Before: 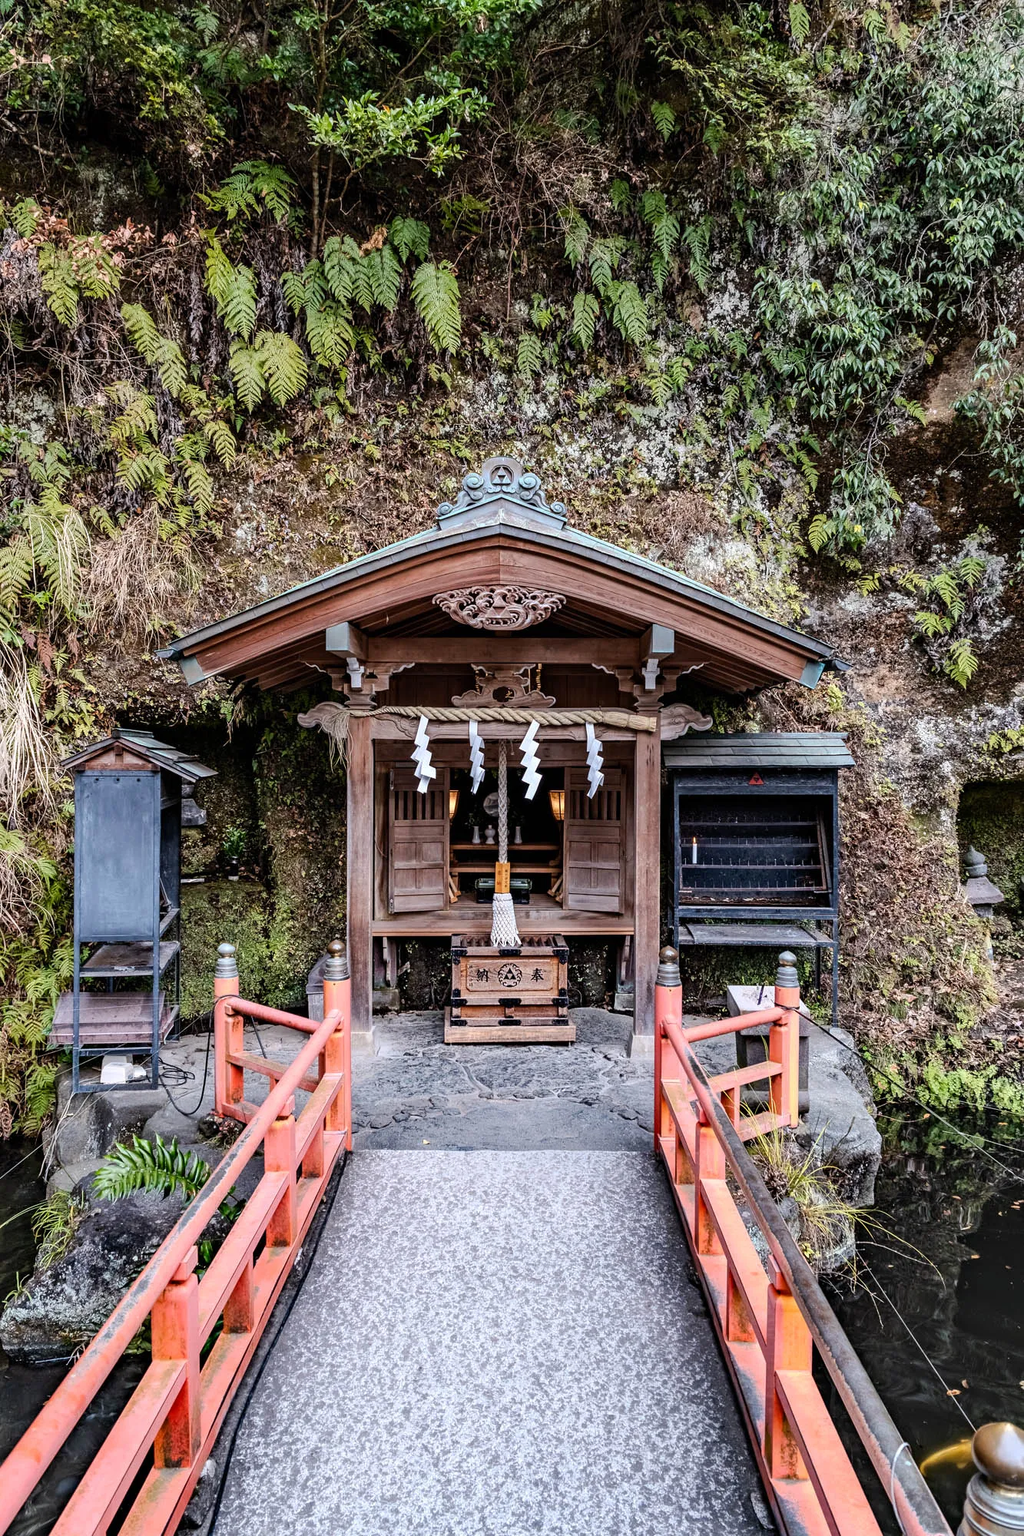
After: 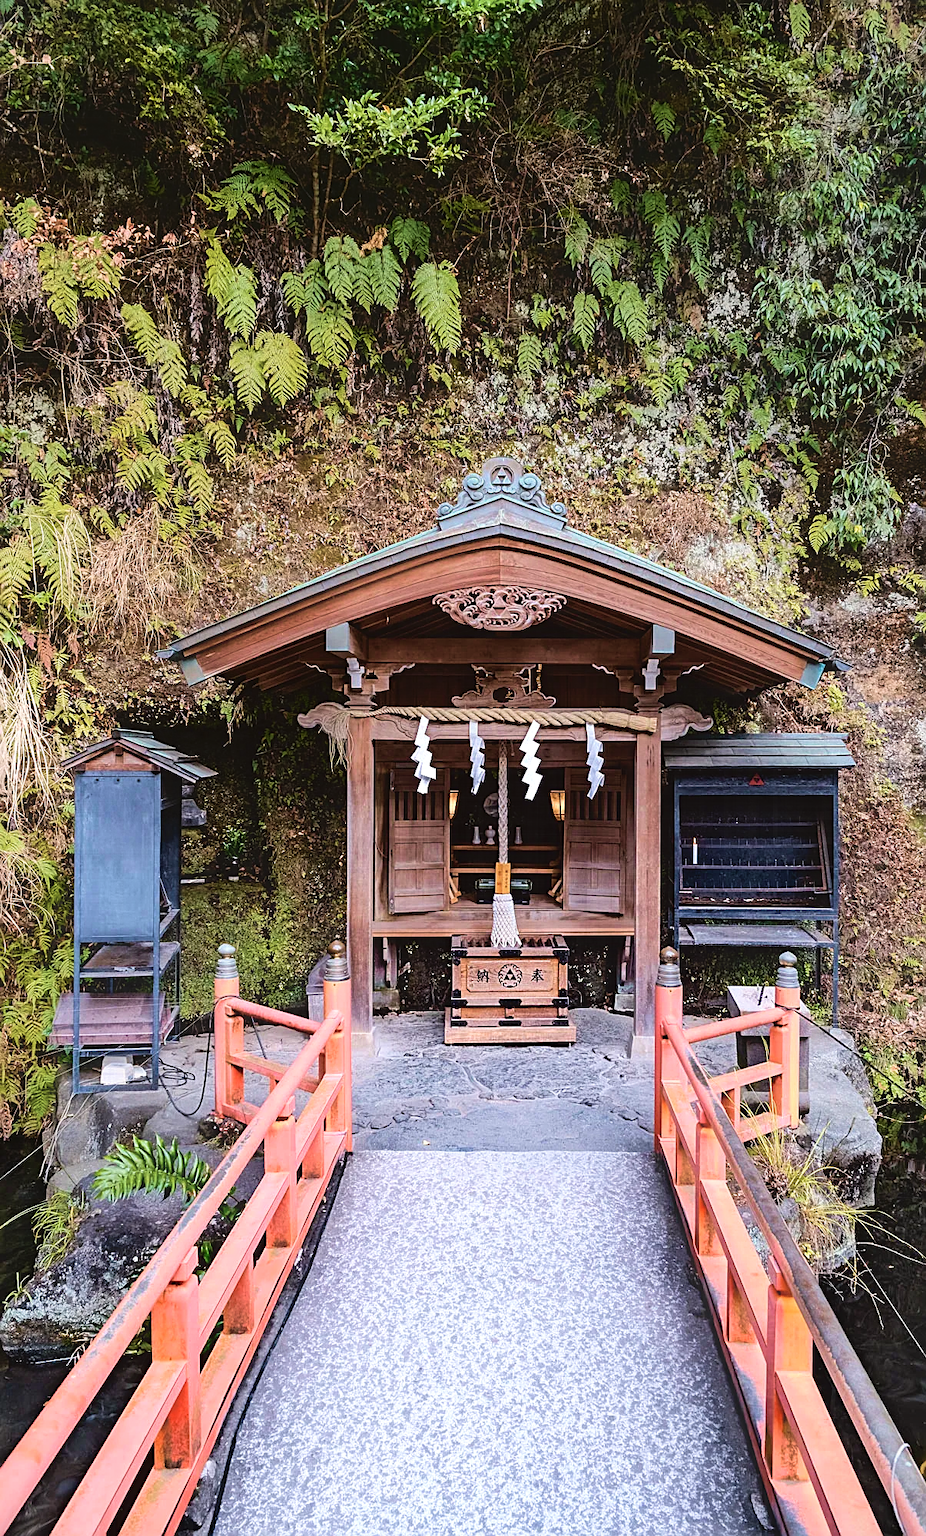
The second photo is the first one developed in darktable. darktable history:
crop: right 9.519%, bottom 0.032%
contrast equalizer: y [[0.6 ×6], [0.55 ×6], [0 ×6], [0 ×6], [0 ×6]], mix -0.992
sharpen: on, module defaults
tone equalizer: -8 EV -0.379 EV, -7 EV -0.363 EV, -6 EV -0.35 EV, -5 EV -0.218 EV, -3 EV 0.199 EV, -2 EV 0.345 EV, -1 EV 0.384 EV, +0 EV 0.404 EV
velvia: strength 56.54%
vignetting: fall-off start 100.85%
